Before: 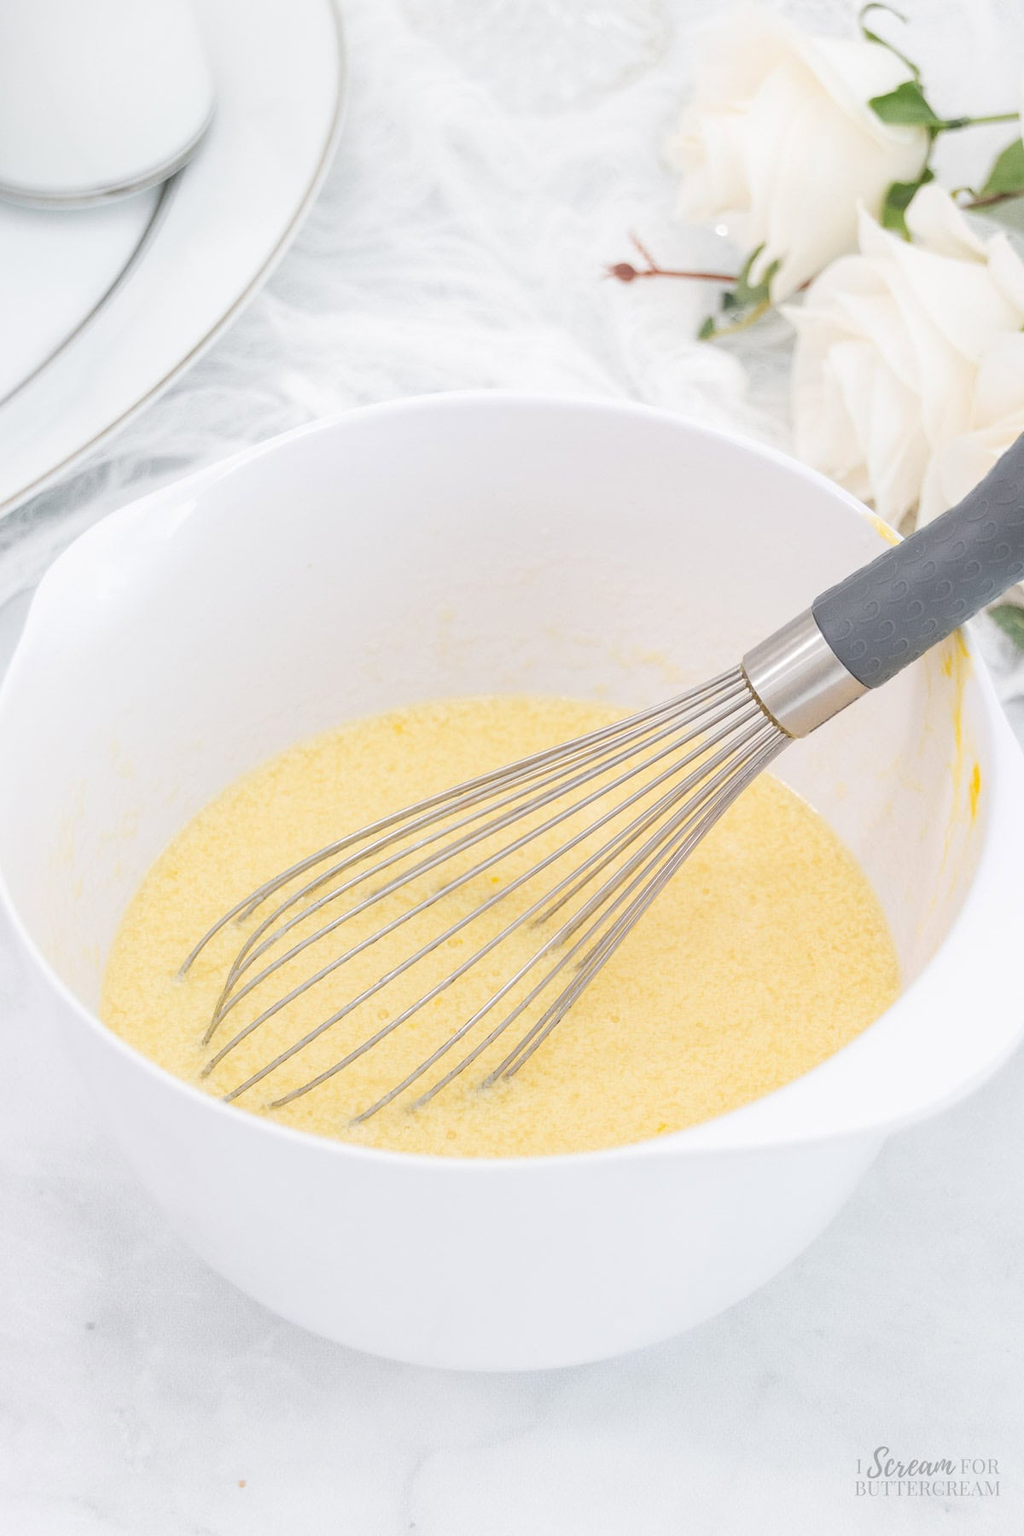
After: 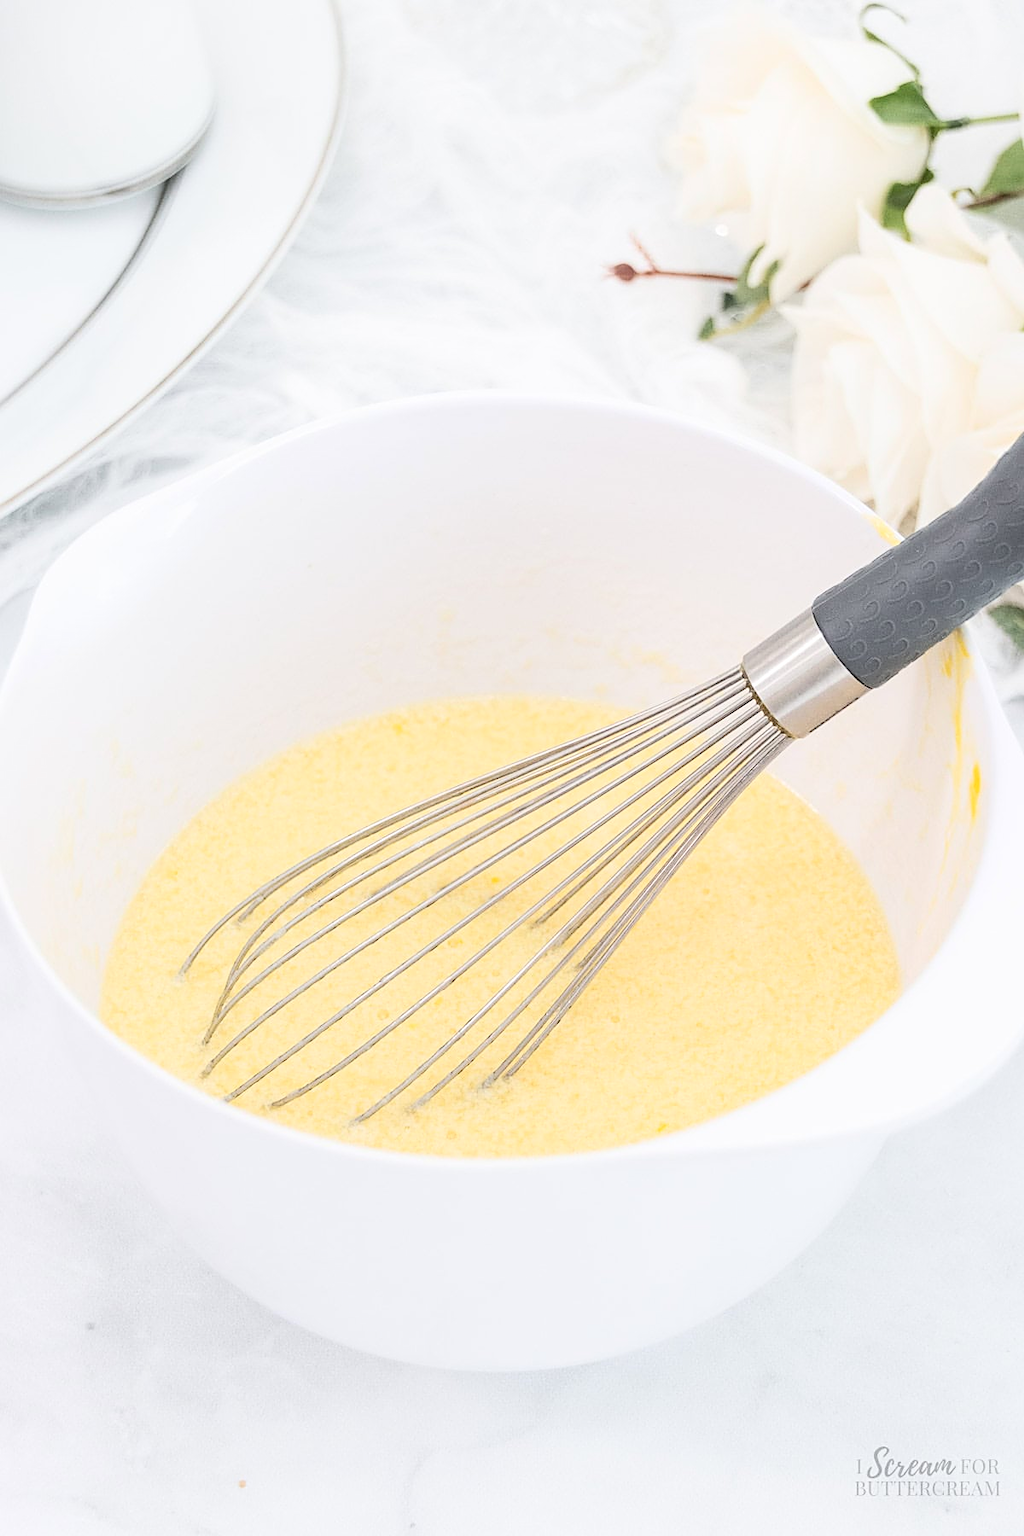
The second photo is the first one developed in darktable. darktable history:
sharpen: on, module defaults
contrast brightness saturation: contrast 0.22
